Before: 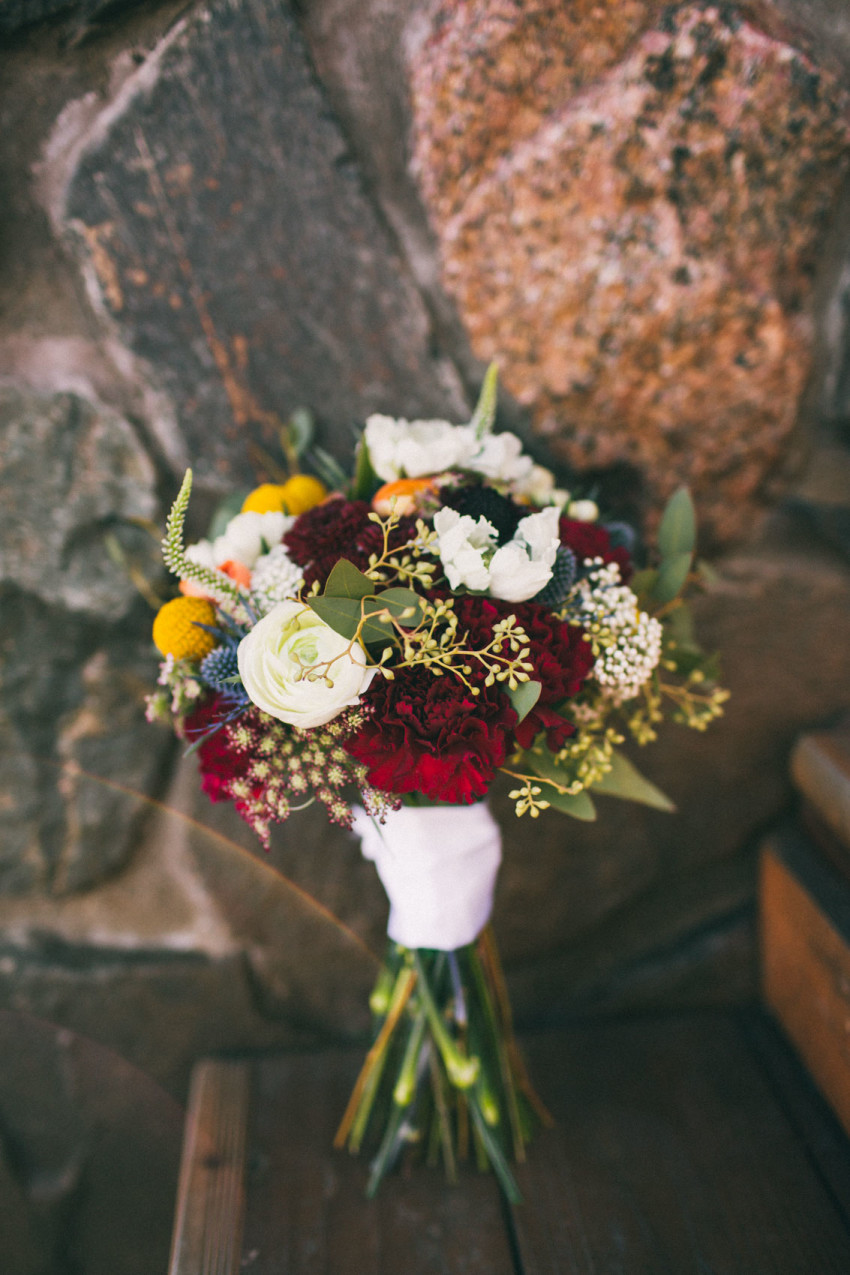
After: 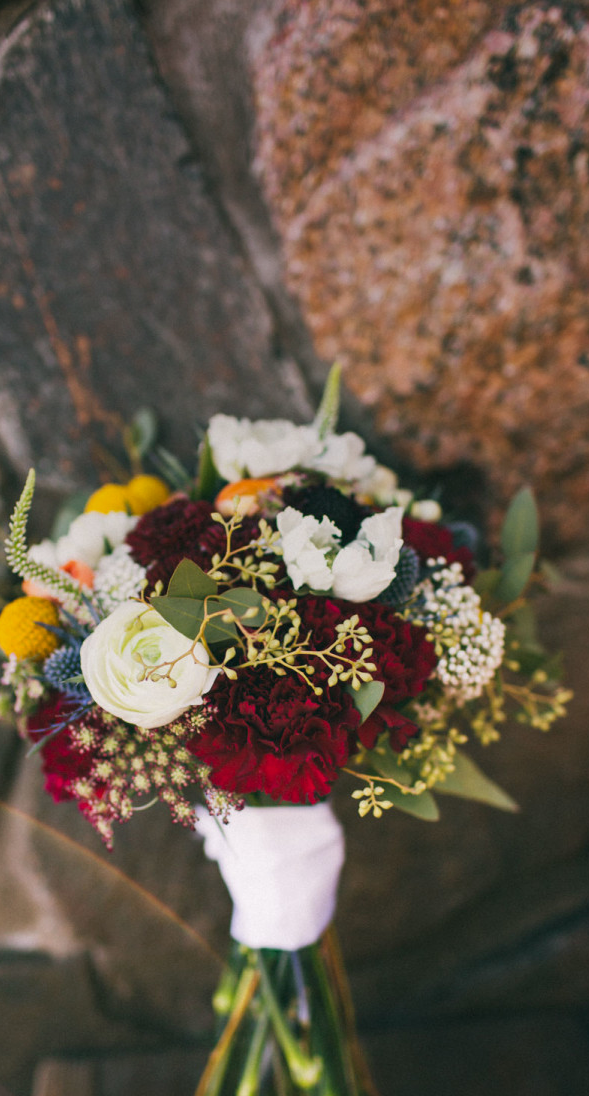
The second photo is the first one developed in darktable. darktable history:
exposure: black level correction 0.001, compensate highlight preservation false
crop: left 18.479%, right 12.2%, bottom 13.971%
graduated density: on, module defaults
